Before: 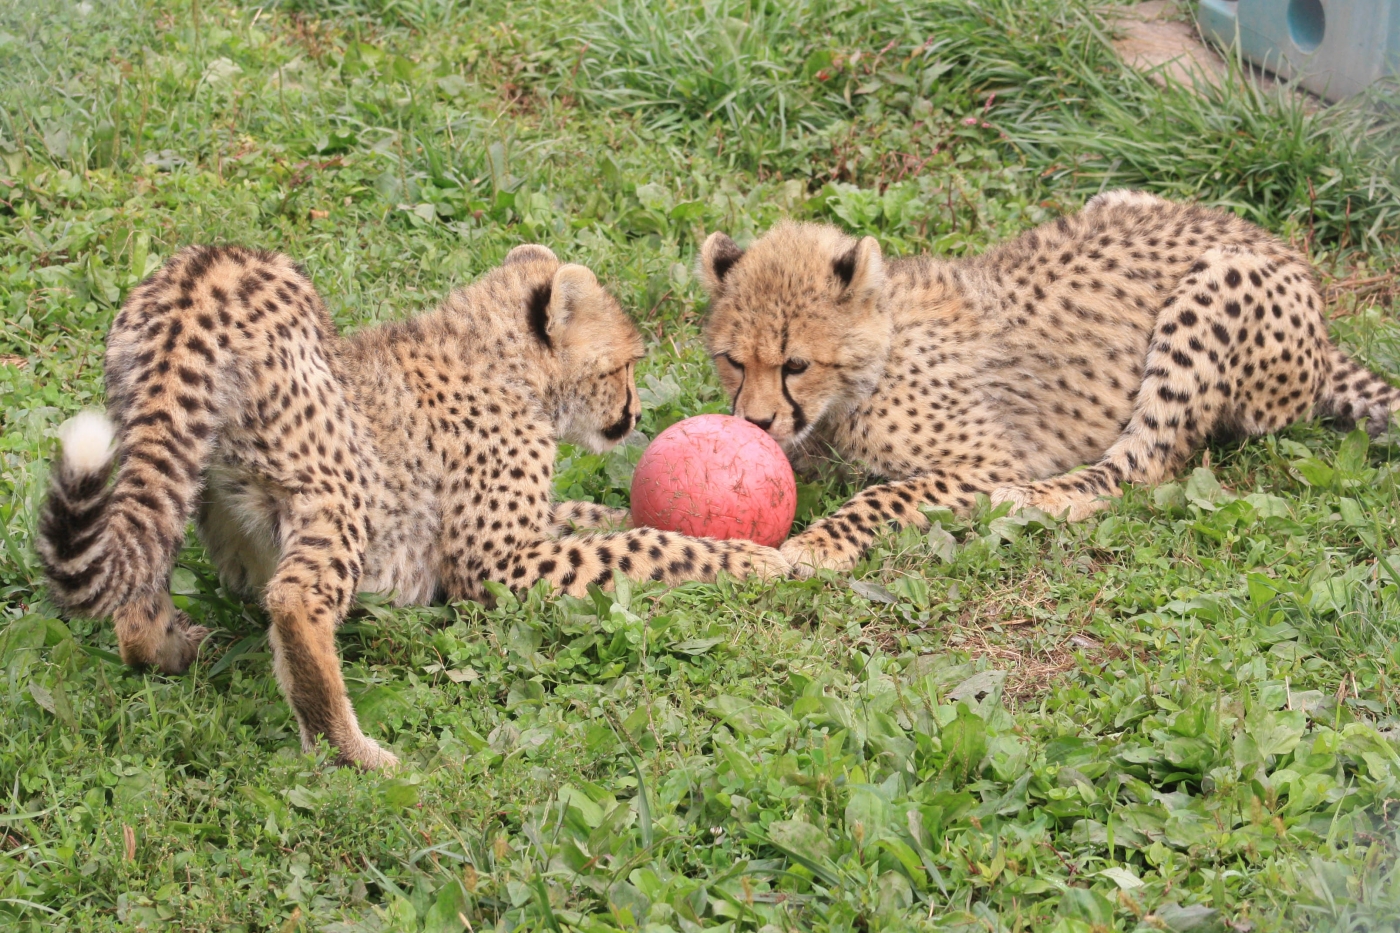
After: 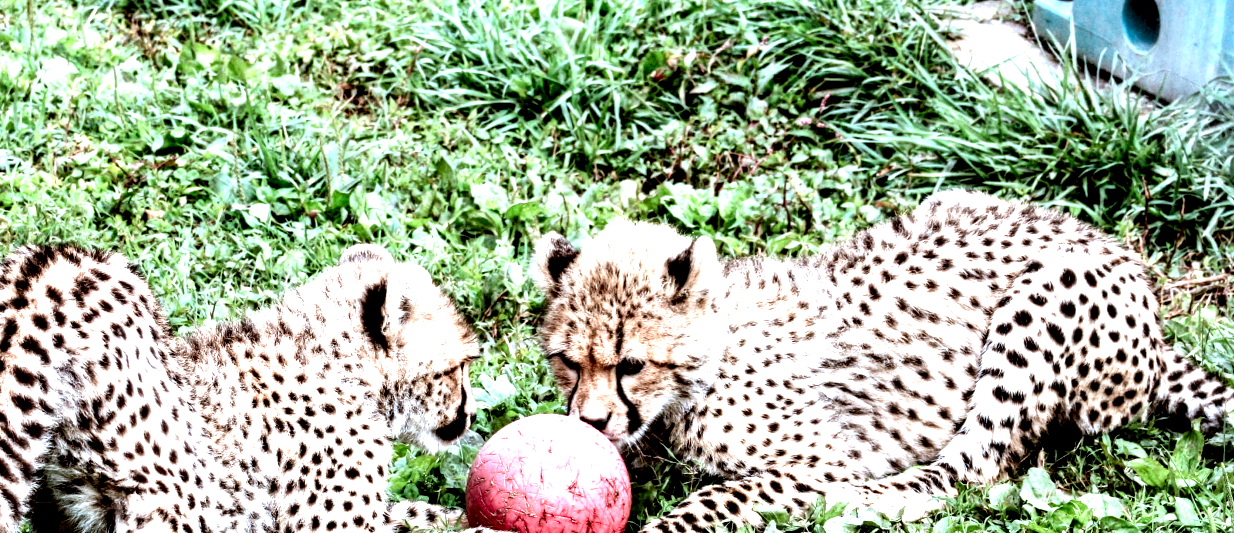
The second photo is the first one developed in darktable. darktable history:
contrast brightness saturation: contrast 0.19, brightness -0.24, saturation 0.11
tone equalizer: -8 EV -0.417 EV, -7 EV -0.389 EV, -6 EV -0.333 EV, -5 EV -0.222 EV, -3 EV 0.222 EV, -2 EV 0.333 EV, -1 EV 0.389 EV, +0 EV 0.417 EV, edges refinement/feathering 500, mask exposure compensation -1.57 EV, preserve details no
crop and rotate: left 11.812%, bottom 42.776%
color correction: highlights a* -9.35, highlights b* -23.15
exposure: black level correction 0, exposure 0.7 EV, compensate exposure bias true, compensate highlight preservation false
local contrast: shadows 185%, detail 225%
